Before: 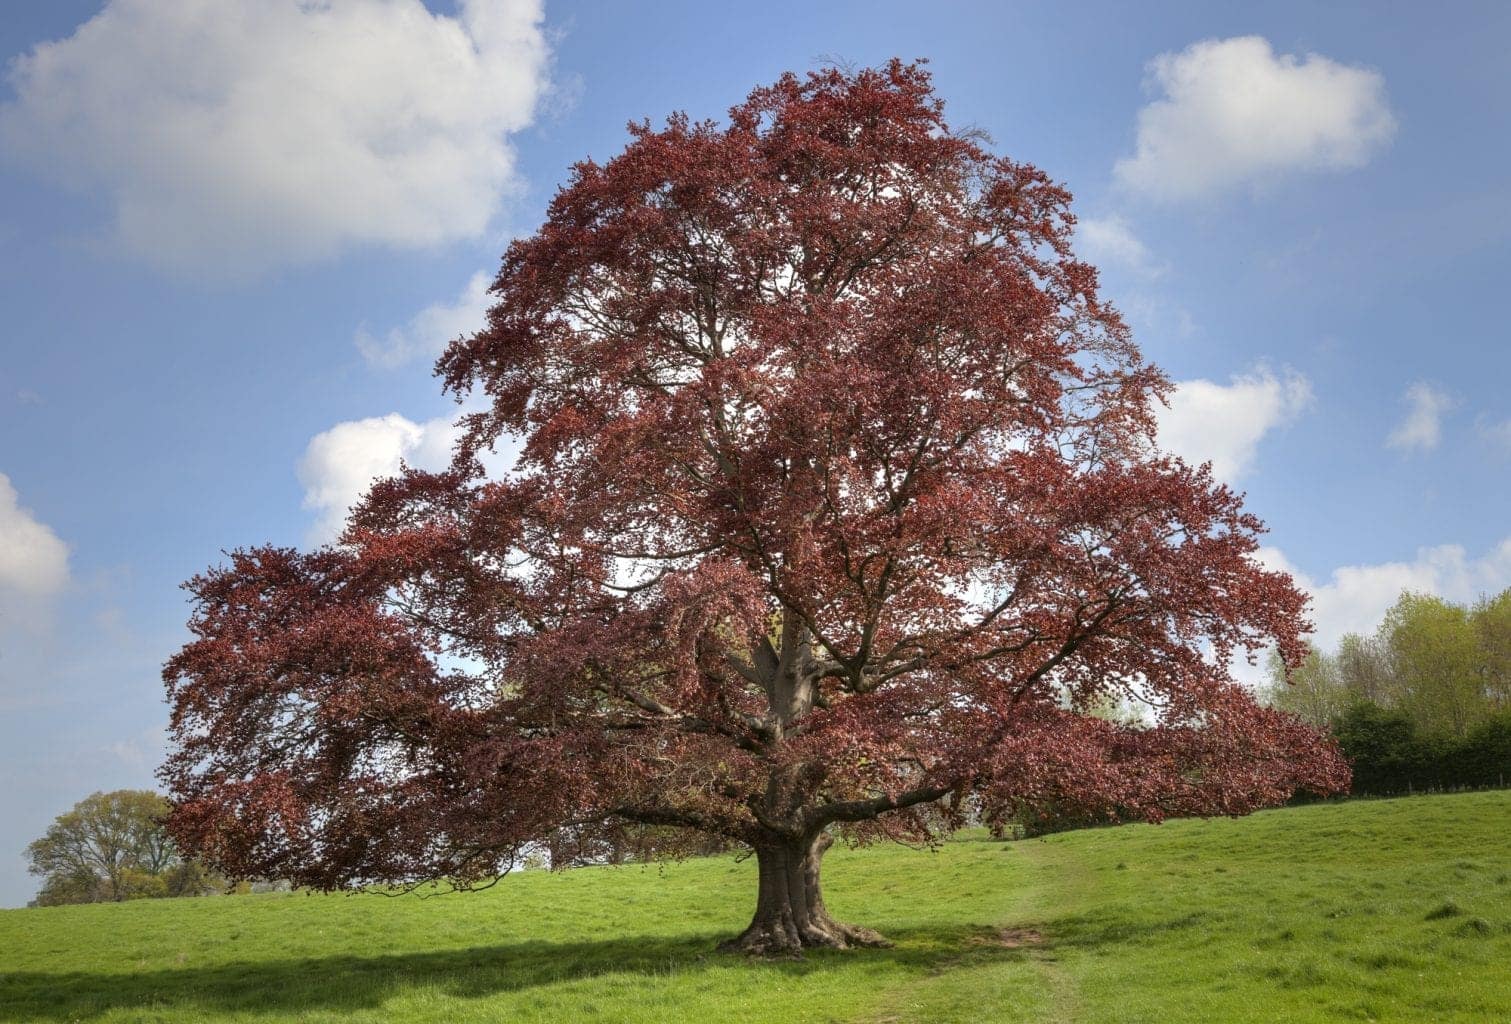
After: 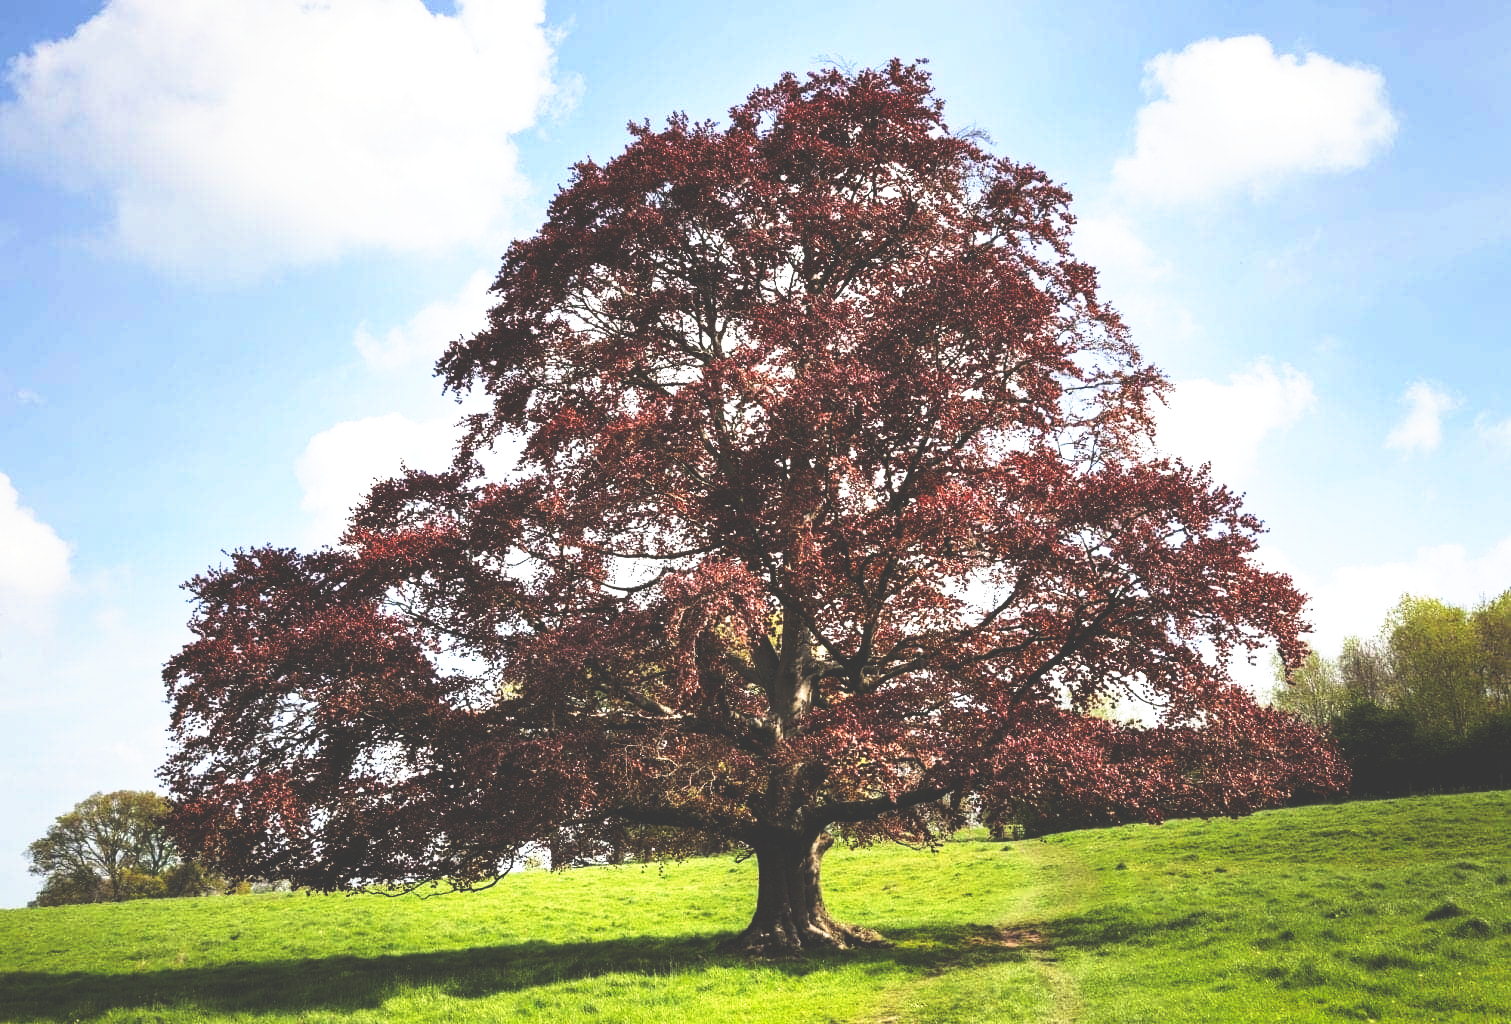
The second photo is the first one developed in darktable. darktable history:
exposure: black level correction 0.001, compensate highlight preservation false
tone equalizer: -8 EV -0.75 EV, -7 EV -0.7 EV, -6 EV -0.6 EV, -5 EV -0.4 EV, -3 EV 0.4 EV, -2 EV 0.6 EV, -1 EV 0.7 EV, +0 EV 0.75 EV, edges refinement/feathering 500, mask exposure compensation -1.57 EV, preserve details no
base curve: curves: ch0 [(0, 0.036) (0.007, 0.037) (0.604, 0.887) (1, 1)], preserve colors none
